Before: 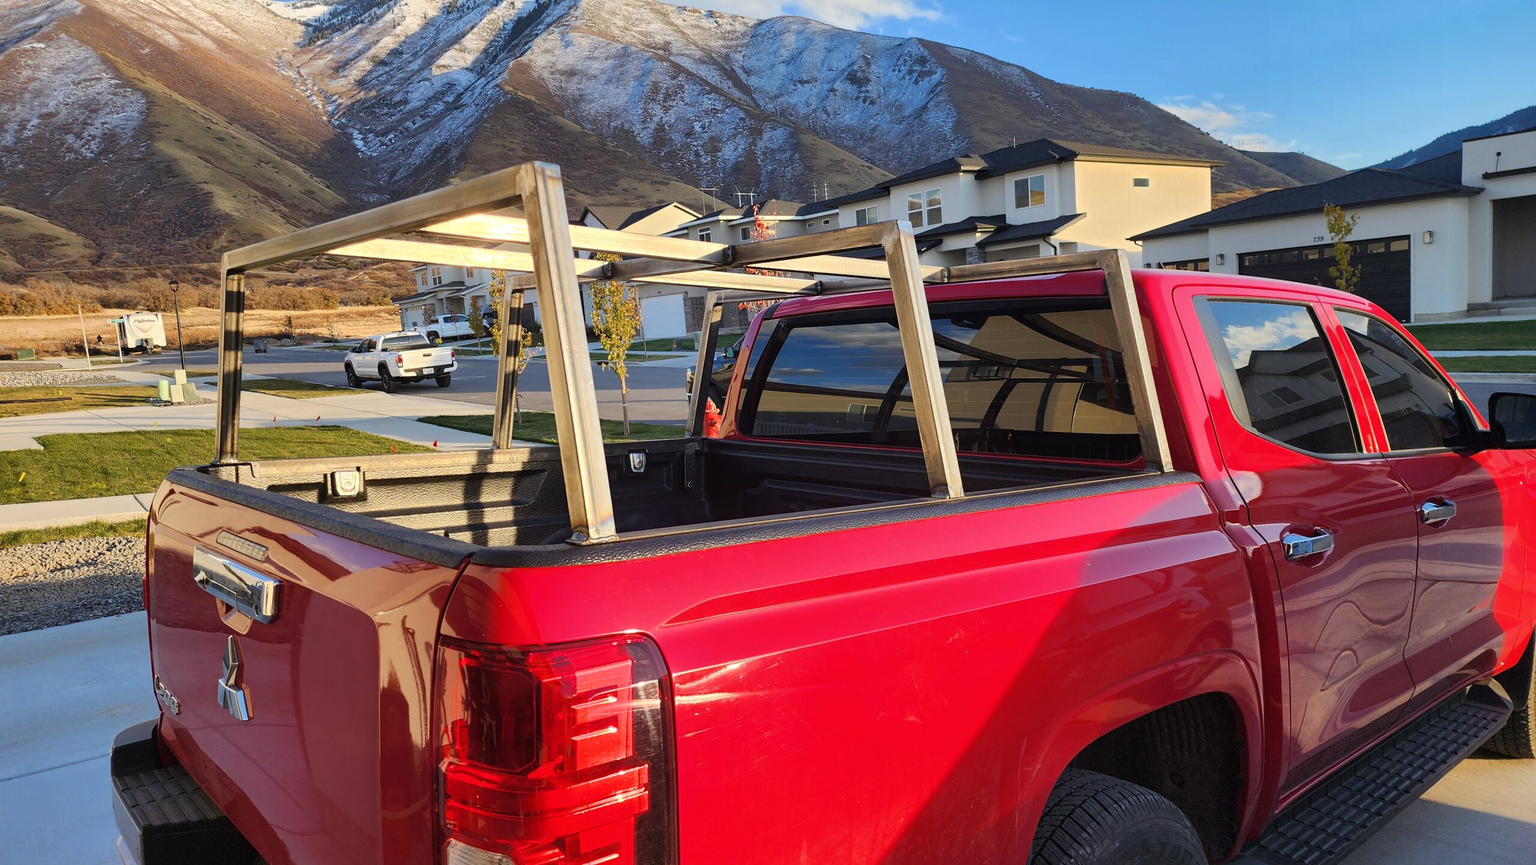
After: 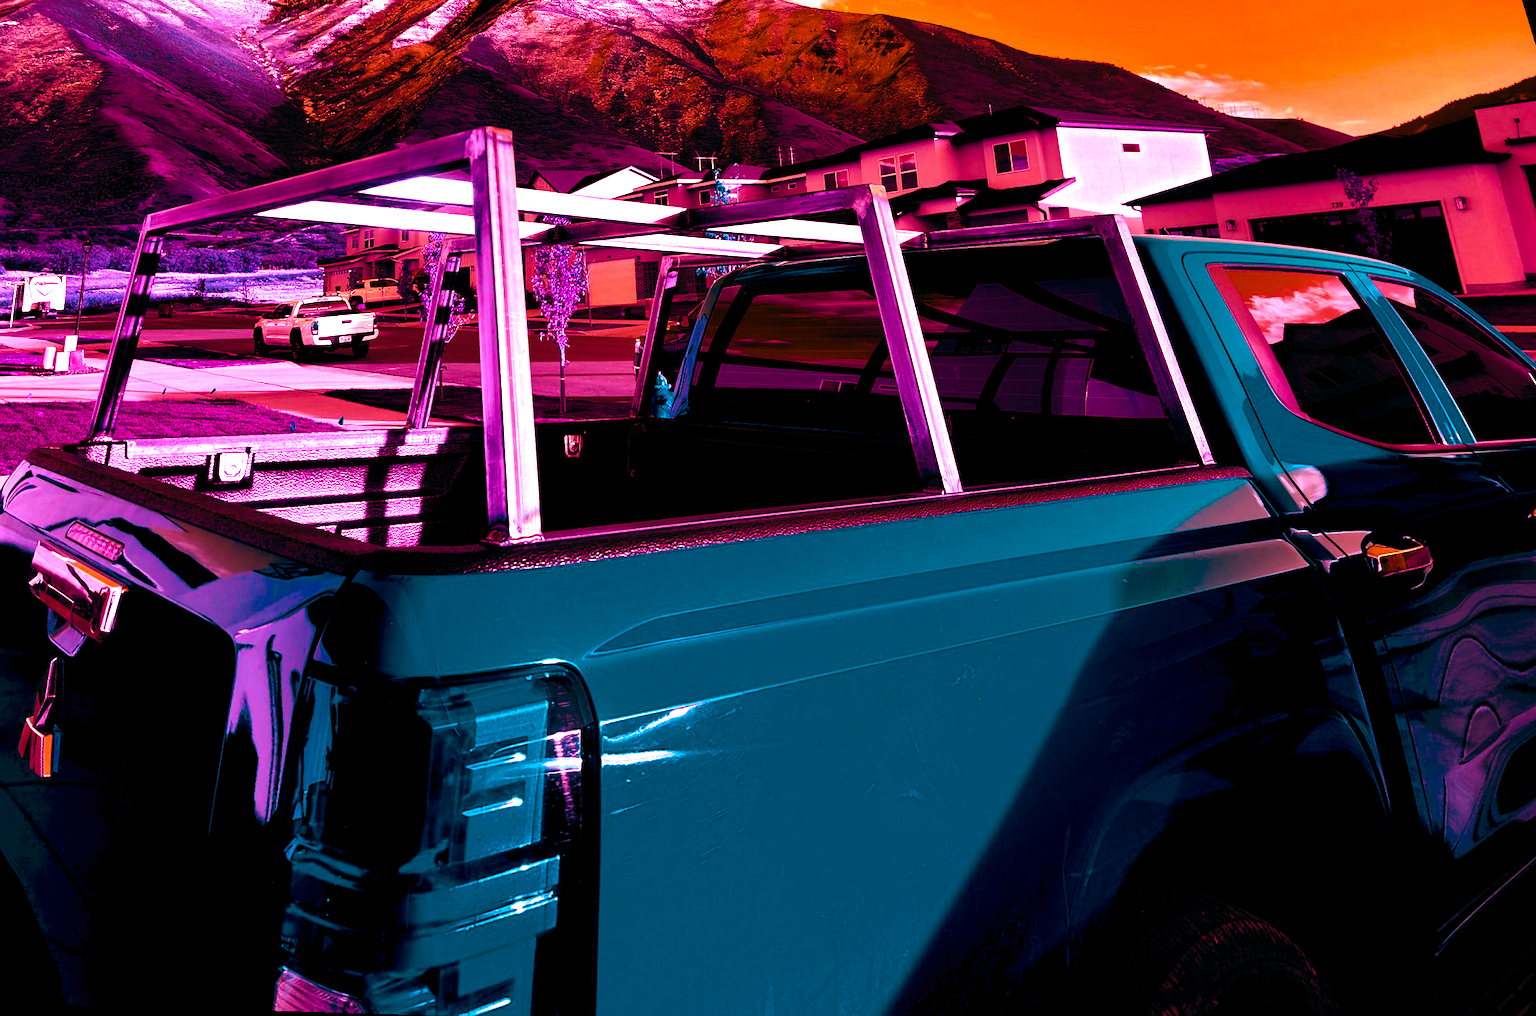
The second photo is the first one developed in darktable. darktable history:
rotate and perspective: rotation 0.72°, lens shift (vertical) -0.352, lens shift (horizontal) -0.051, crop left 0.152, crop right 0.859, crop top 0.019, crop bottom 0.964
color balance rgb: shadows lift › luminance -18.76%, shadows lift › chroma 35.44%, power › luminance -3.76%, power › hue 142.17°, highlights gain › chroma 7.5%, highlights gain › hue 184.75°, global offset › luminance -0.52%, global offset › chroma 0.91%, global offset › hue 173.36°, shadows fall-off 300%, white fulcrum 2 EV, highlights fall-off 300%, linear chroma grading › shadows 17.19%, linear chroma grading › highlights 61.12%, linear chroma grading › global chroma 50%, hue shift -150.52°, perceptual brilliance grading › global brilliance 12%, mask middle-gray fulcrum 100%, contrast gray fulcrum 38.43%, contrast 35.15%, saturation formula JzAzBz (2021)
tone equalizer: -8 EV -0.417 EV, -7 EV -0.389 EV, -6 EV -0.333 EV, -5 EV -0.222 EV, -3 EV 0.222 EV, -2 EV 0.333 EV, -1 EV 0.389 EV, +0 EV 0.417 EV, edges refinement/feathering 500, mask exposure compensation -1.57 EV, preserve details no
